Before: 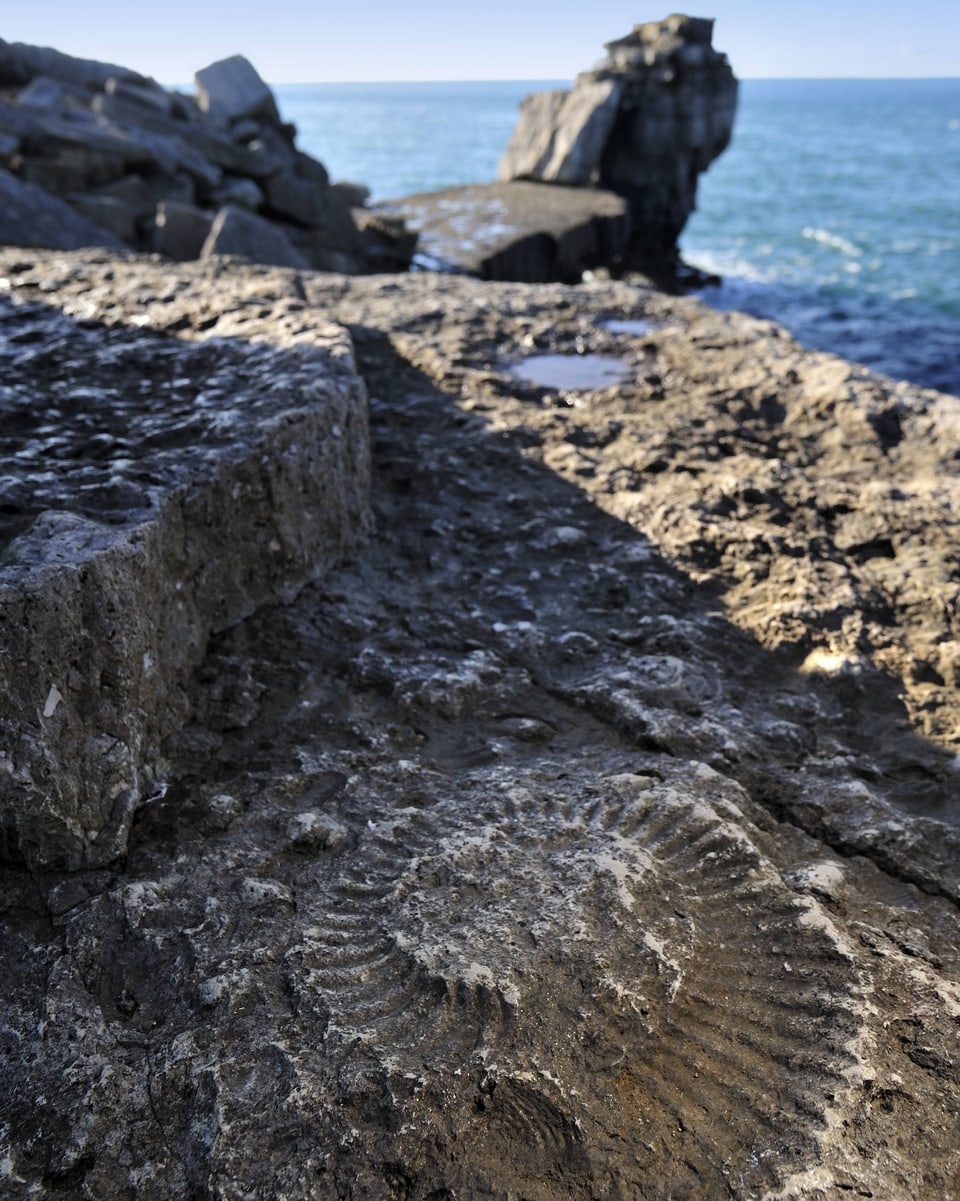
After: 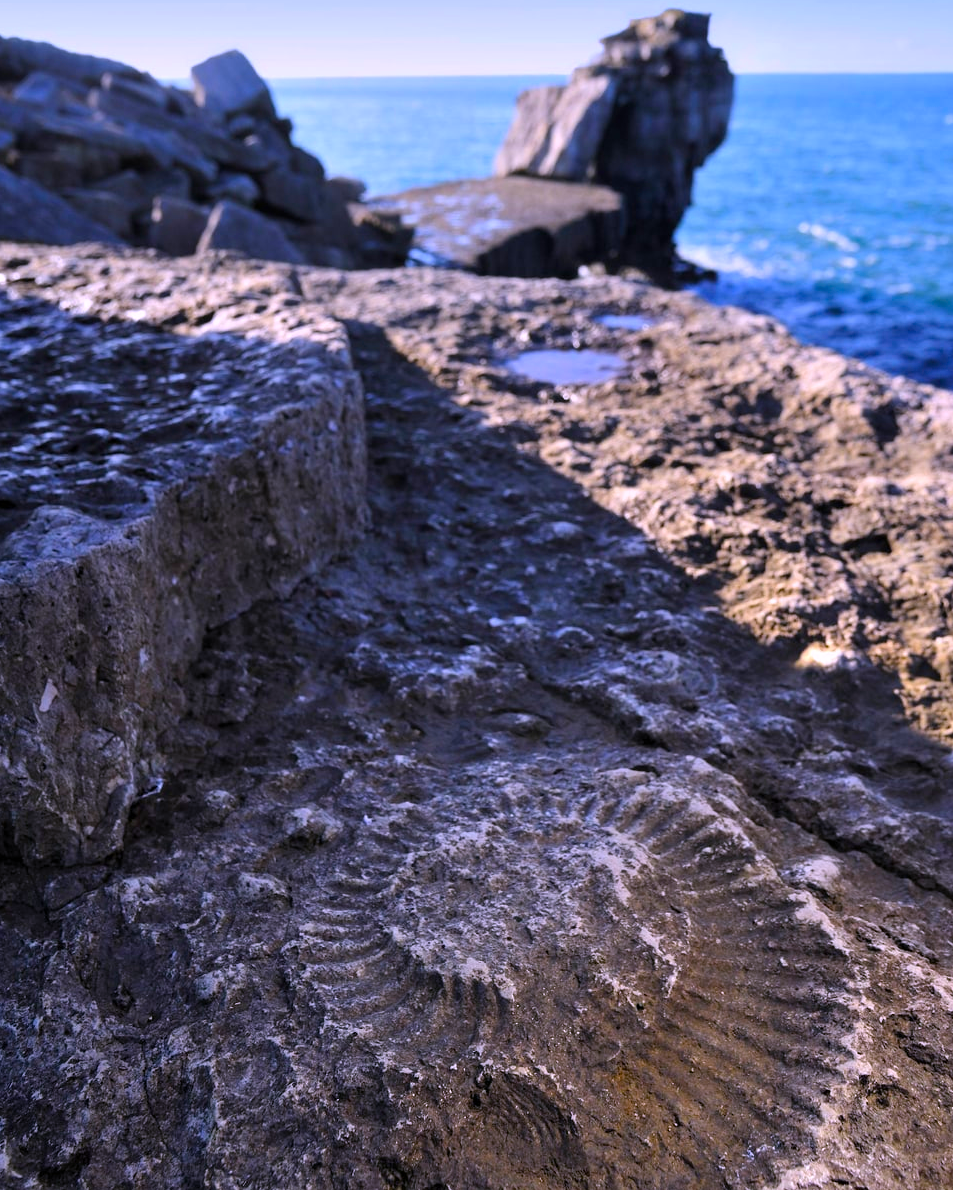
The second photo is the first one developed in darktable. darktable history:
color balance rgb: linear chroma grading › global chroma 15%, perceptual saturation grading › global saturation 30%
crop: left 0.434%, top 0.485%, right 0.244%, bottom 0.386%
white balance: red 1.042, blue 1.17
